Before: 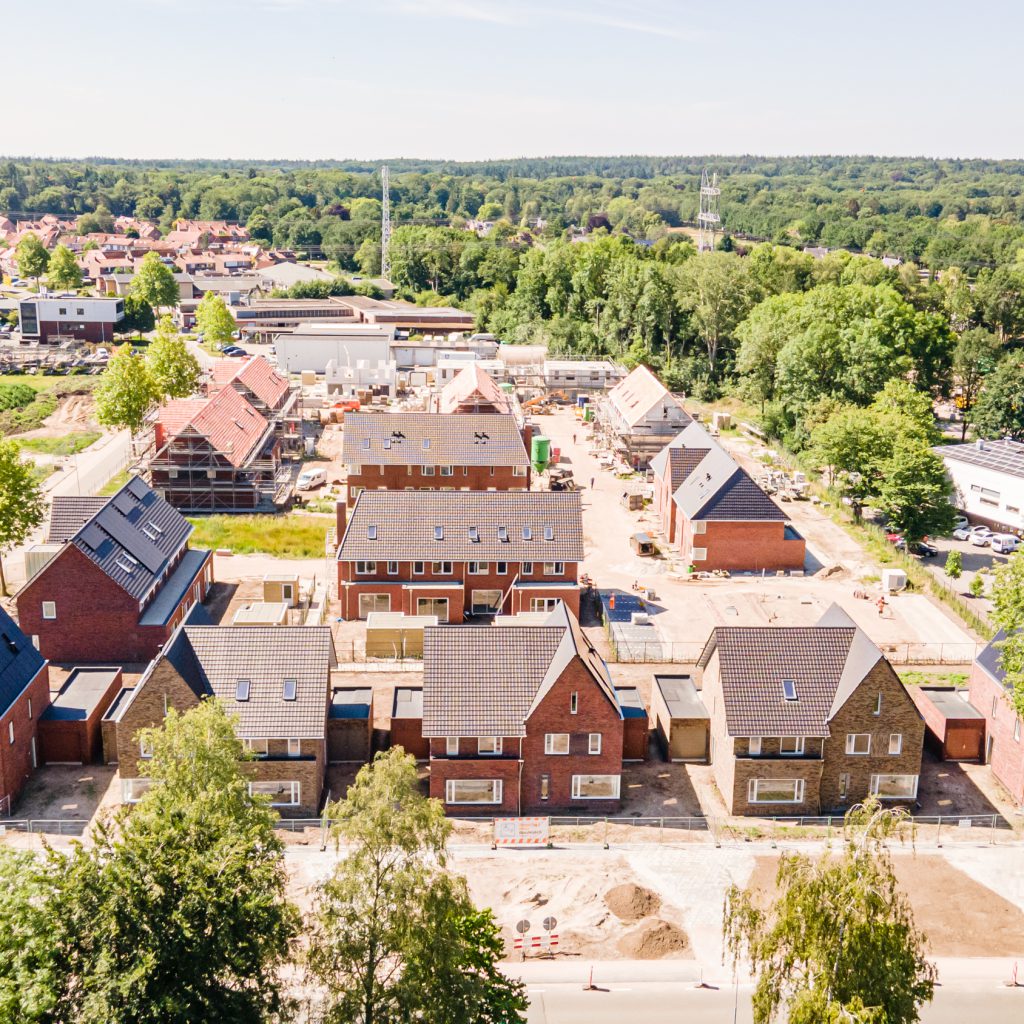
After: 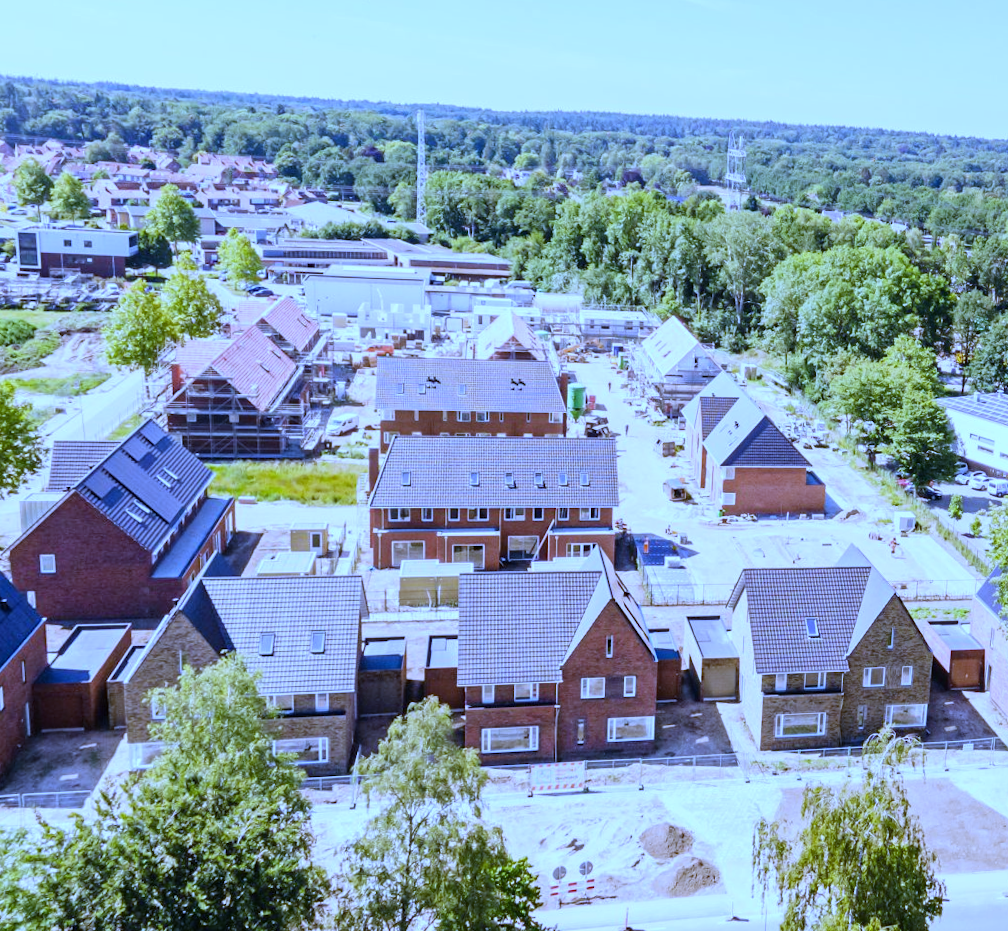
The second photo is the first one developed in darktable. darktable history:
rotate and perspective: rotation -0.013°, lens shift (vertical) -0.027, lens shift (horizontal) 0.178, crop left 0.016, crop right 0.989, crop top 0.082, crop bottom 0.918
white balance: red 0.766, blue 1.537
